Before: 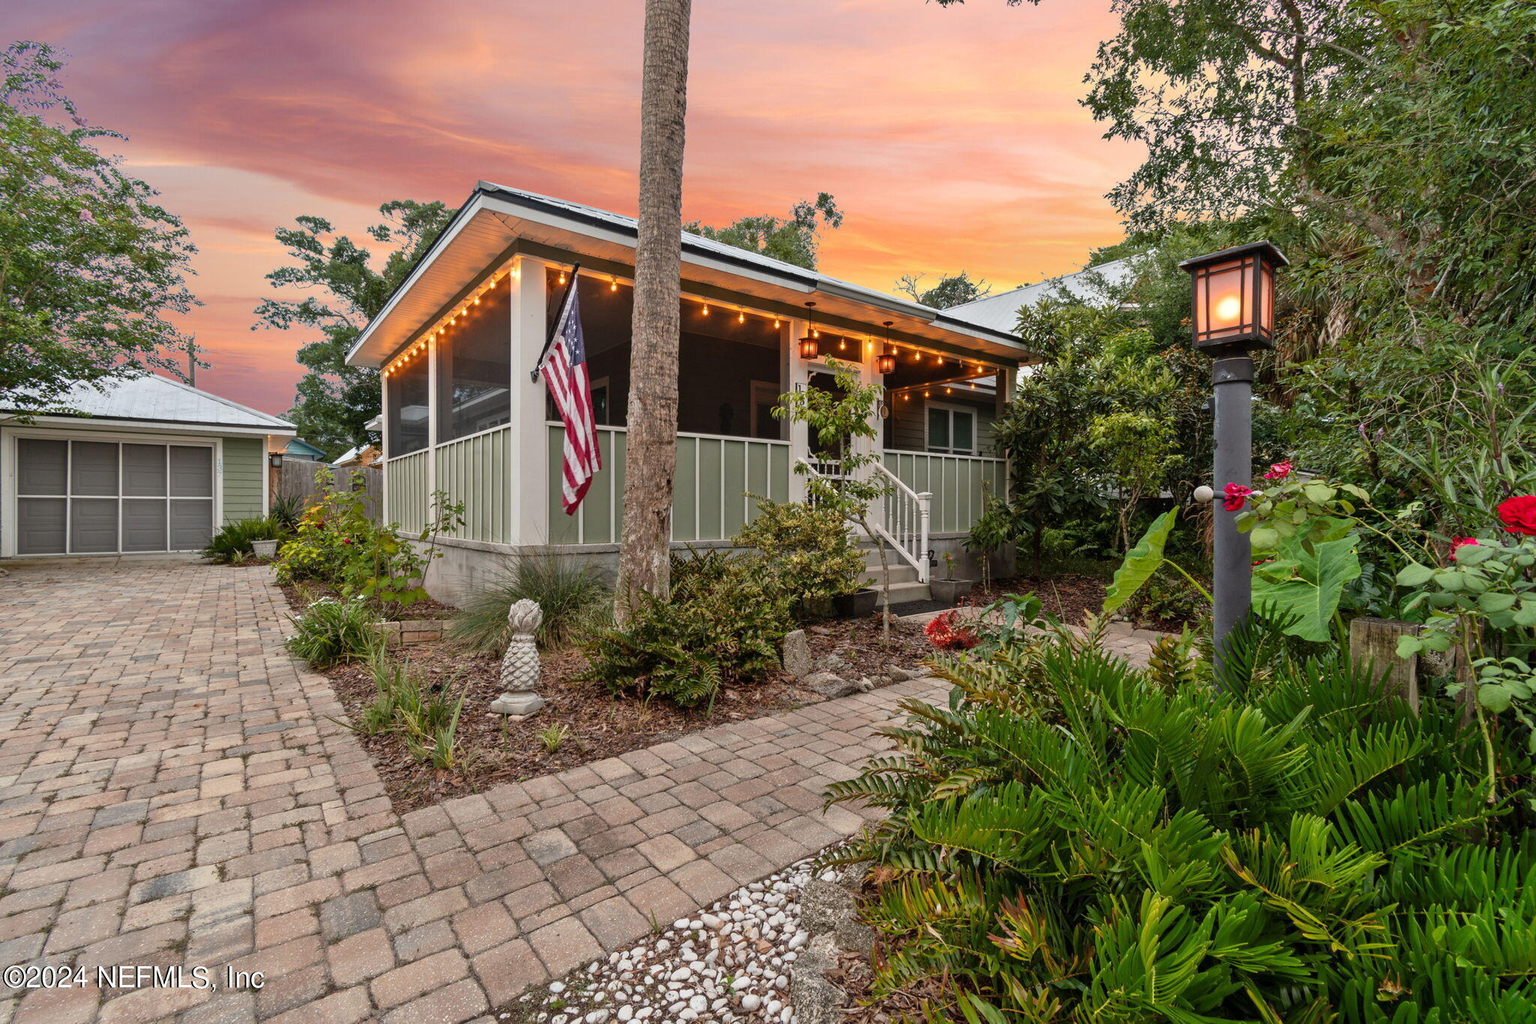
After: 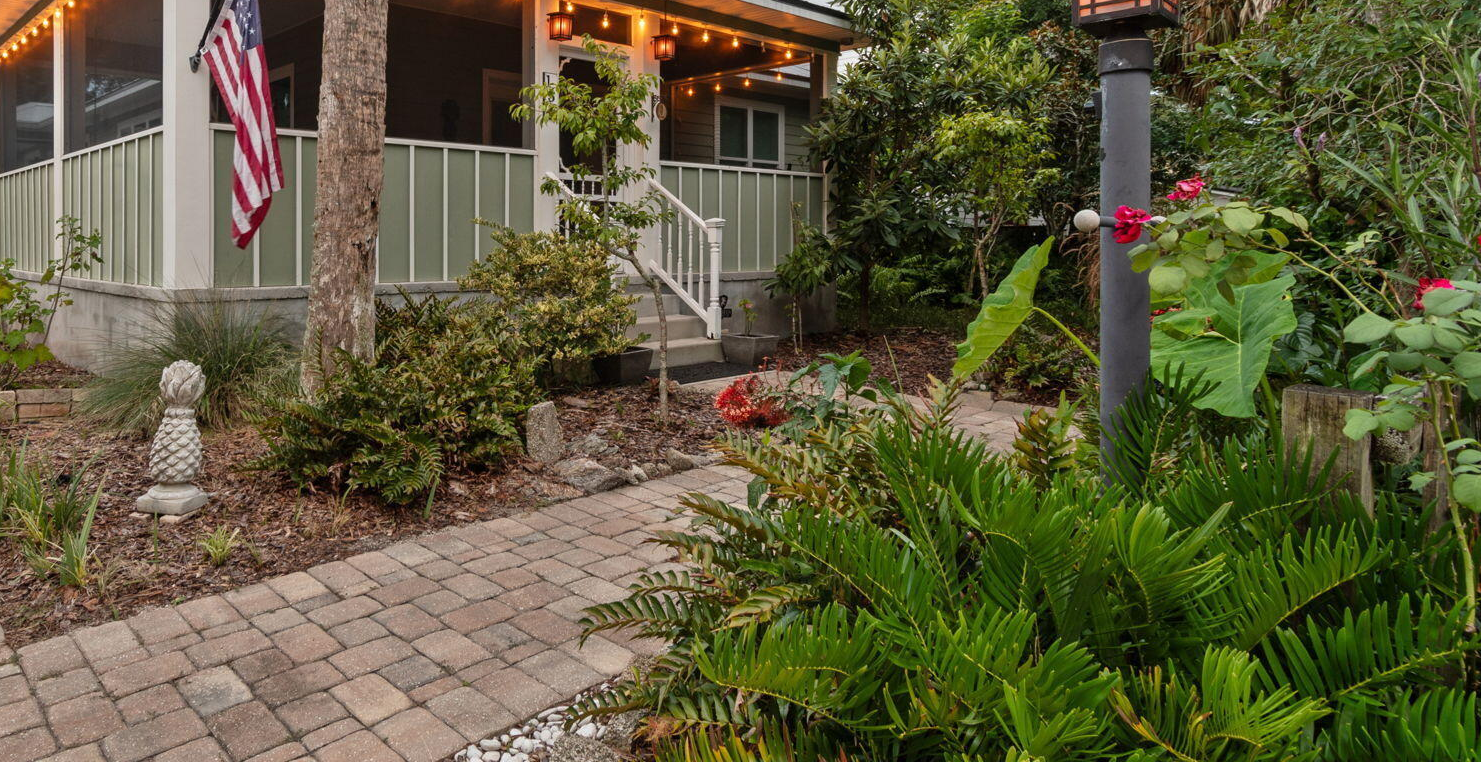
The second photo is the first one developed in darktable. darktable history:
crop and rotate: left 25.313%, top 32.095%, right 2.34%, bottom 12.074%
